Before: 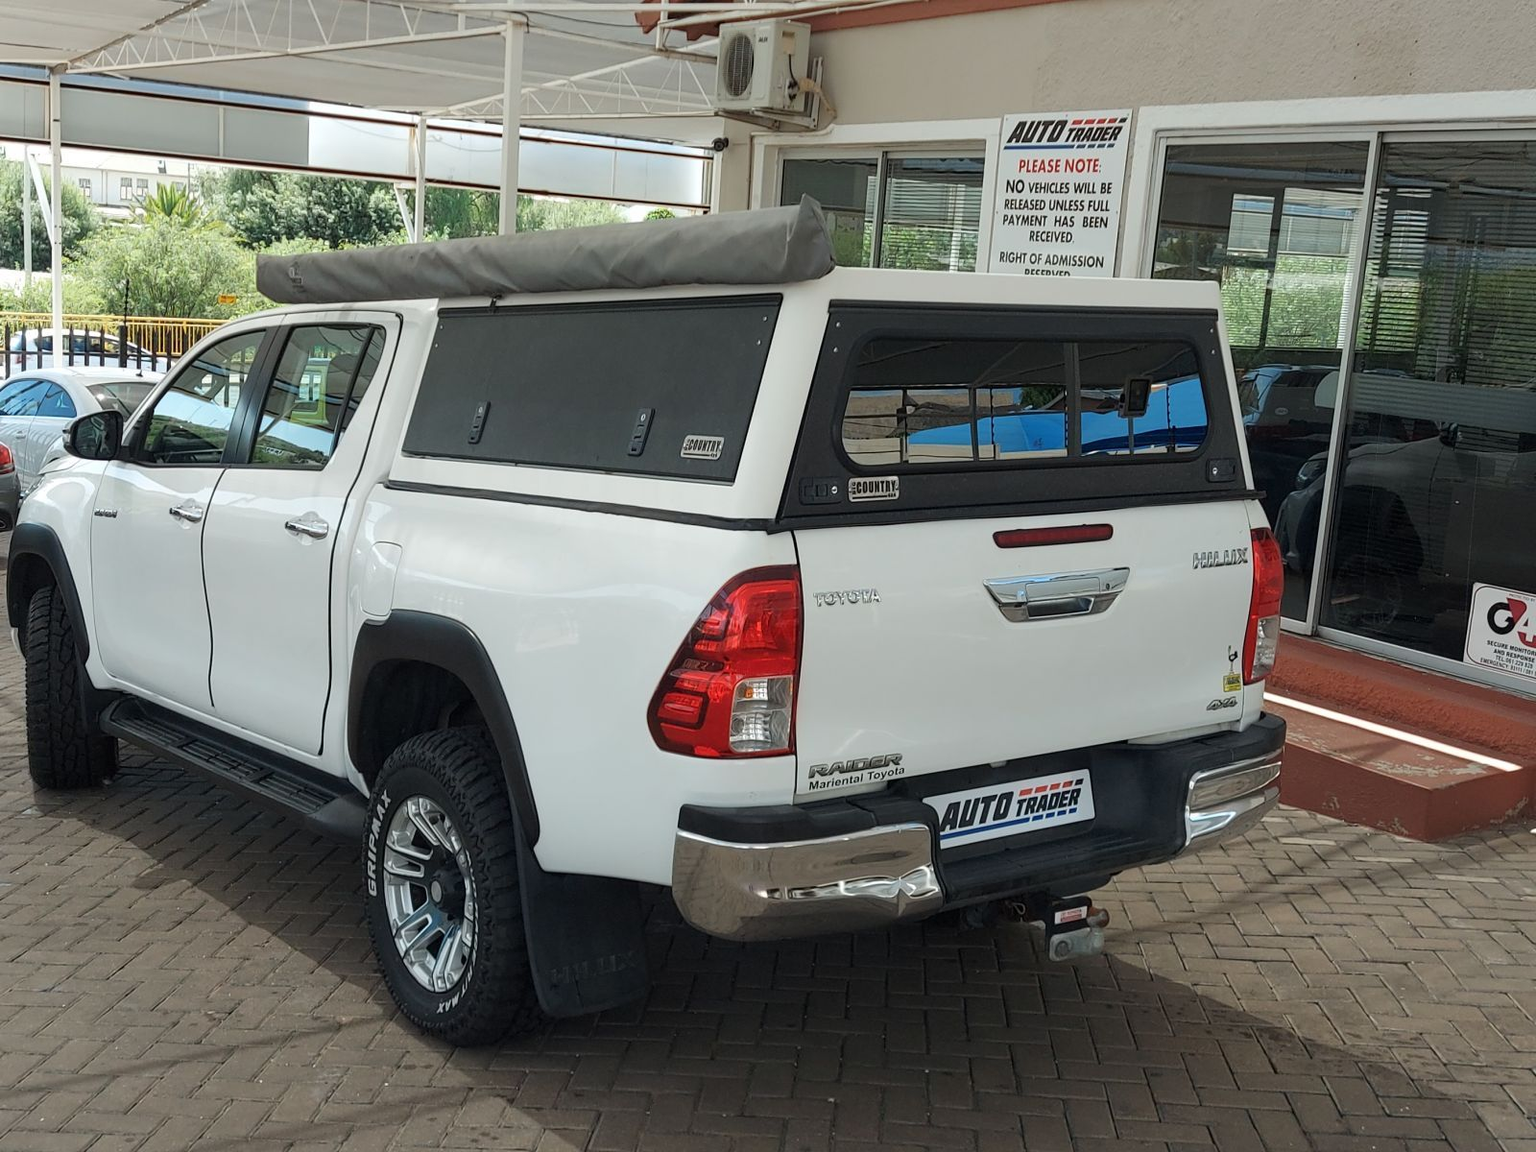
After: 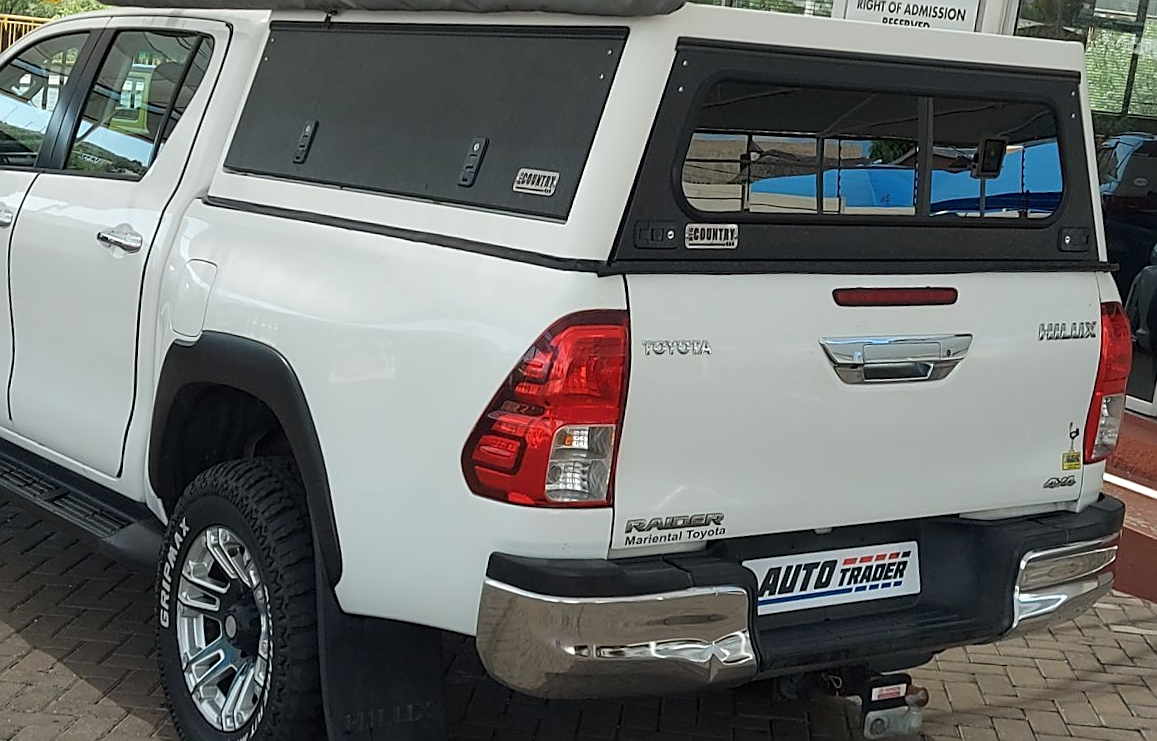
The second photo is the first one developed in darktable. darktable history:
crop and rotate: angle -3.56°, left 9.741%, top 21.194%, right 12.101%, bottom 12.065%
sharpen: on, module defaults
